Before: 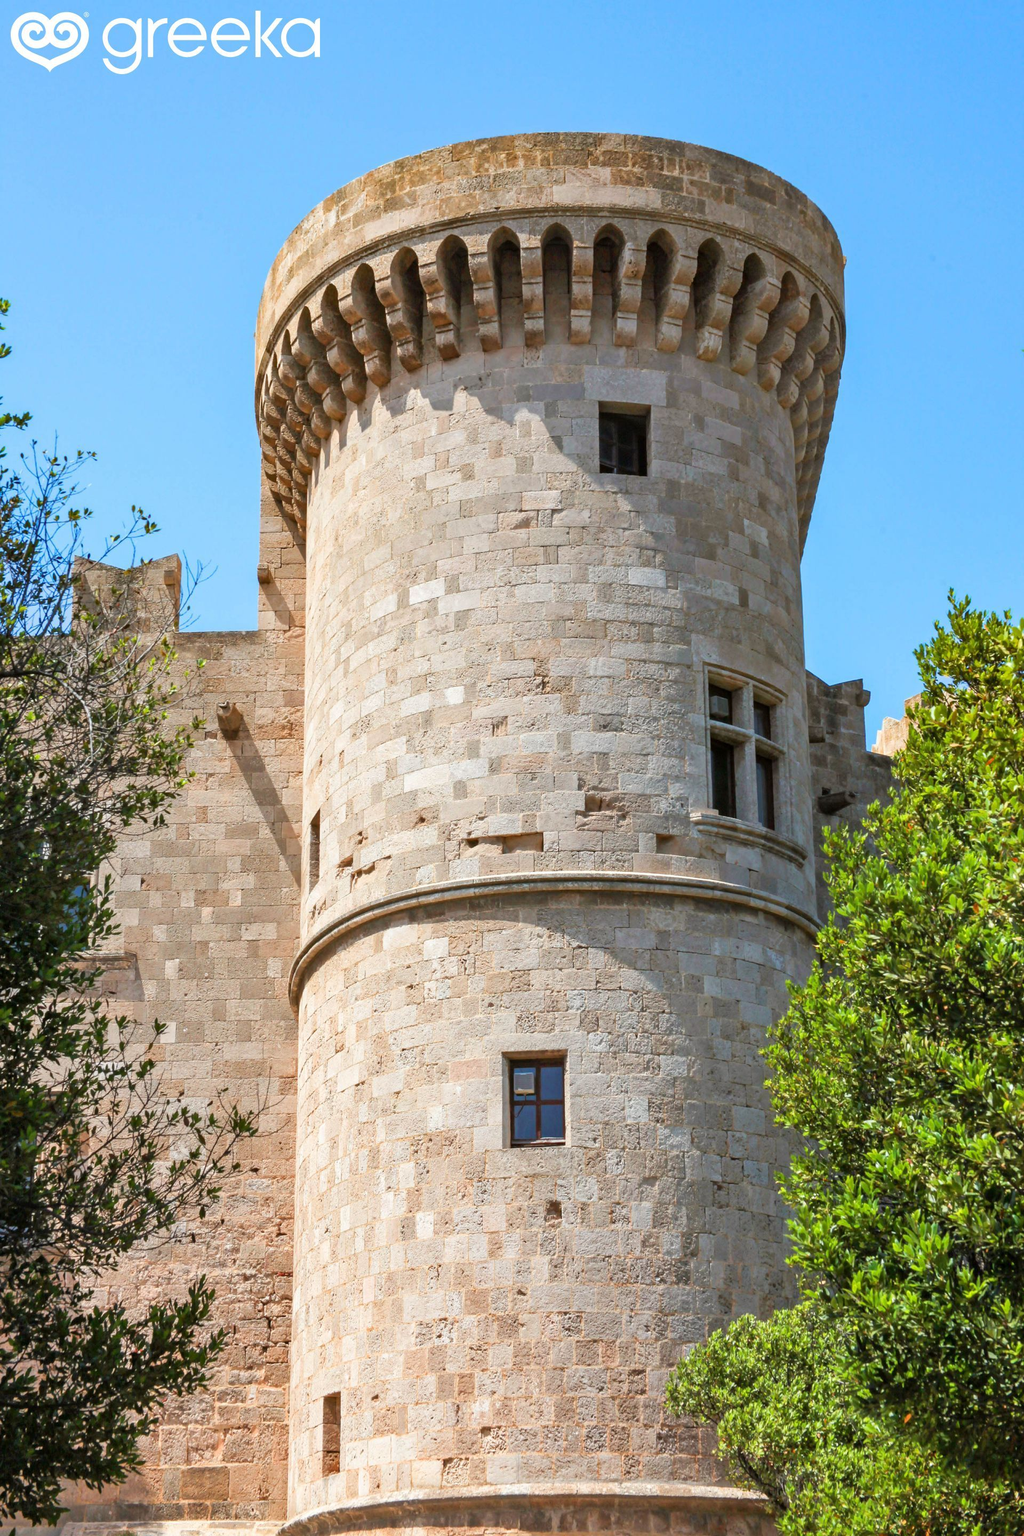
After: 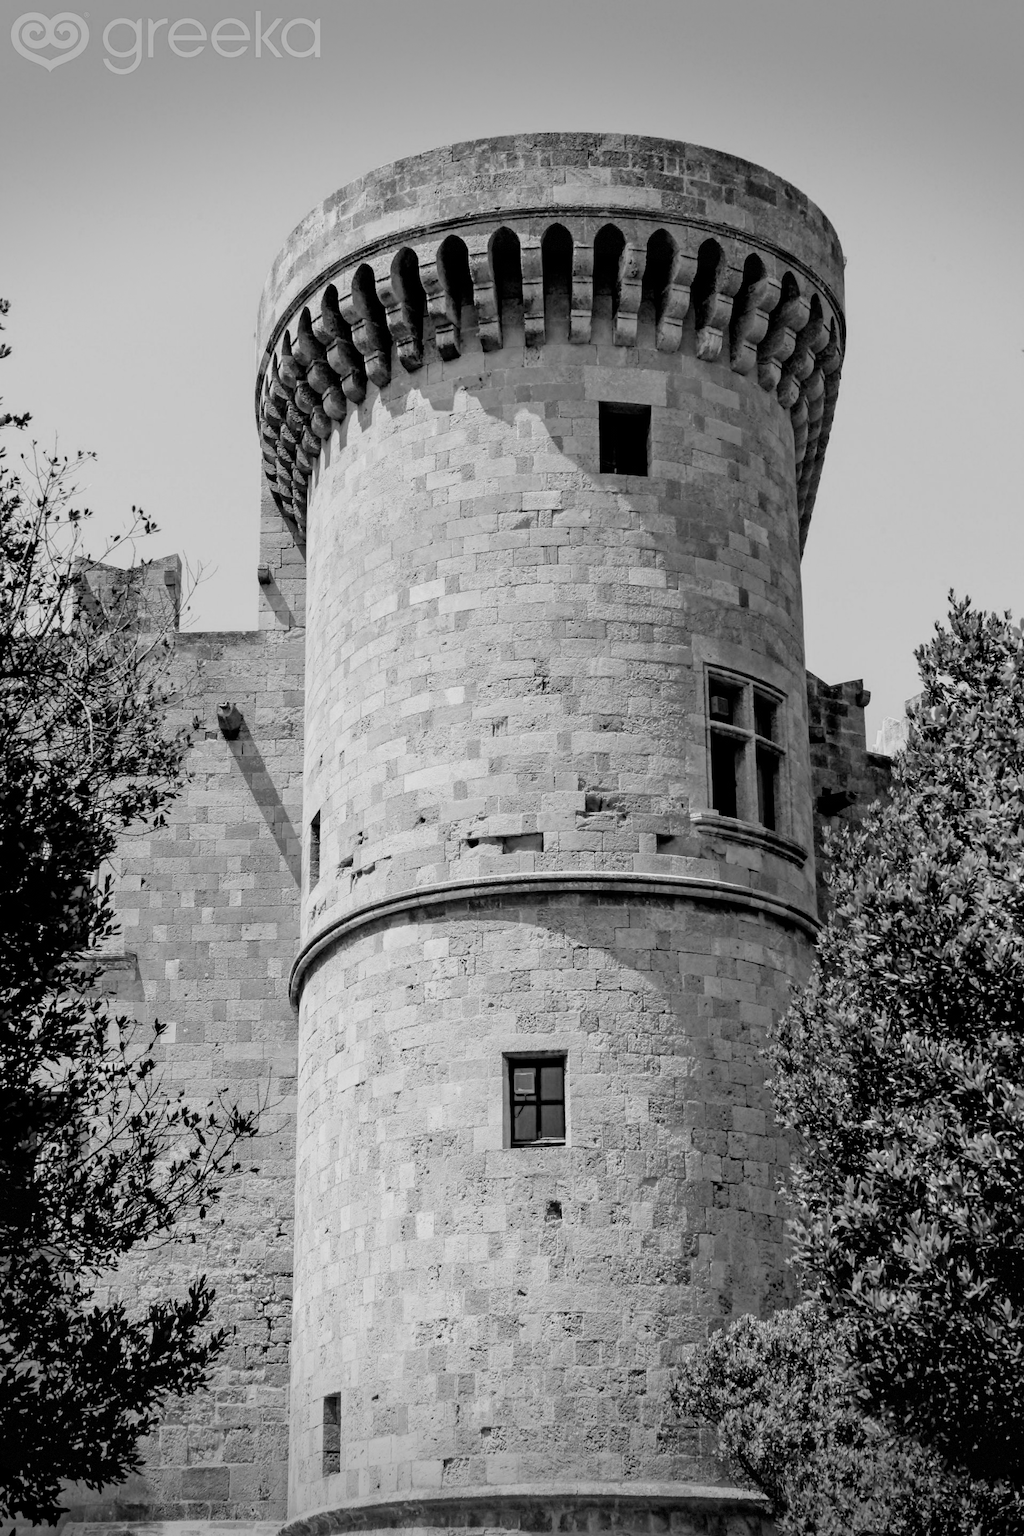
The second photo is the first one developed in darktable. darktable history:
filmic rgb: black relative exposure -3.31 EV, white relative exposure 3.45 EV, hardness 2.36, contrast 1.103
vignetting: fall-off start 100%, brightness -0.406, saturation -0.3, width/height ratio 1.324, dithering 8-bit output, unbound false
color calibration: output gray [0.22, 0.42, 0.37, 0], gray › normalize channels true, illuminant same as pipeline (D50), adaptation XYZ, x 0.346, y 0.359, gamut compression 0
